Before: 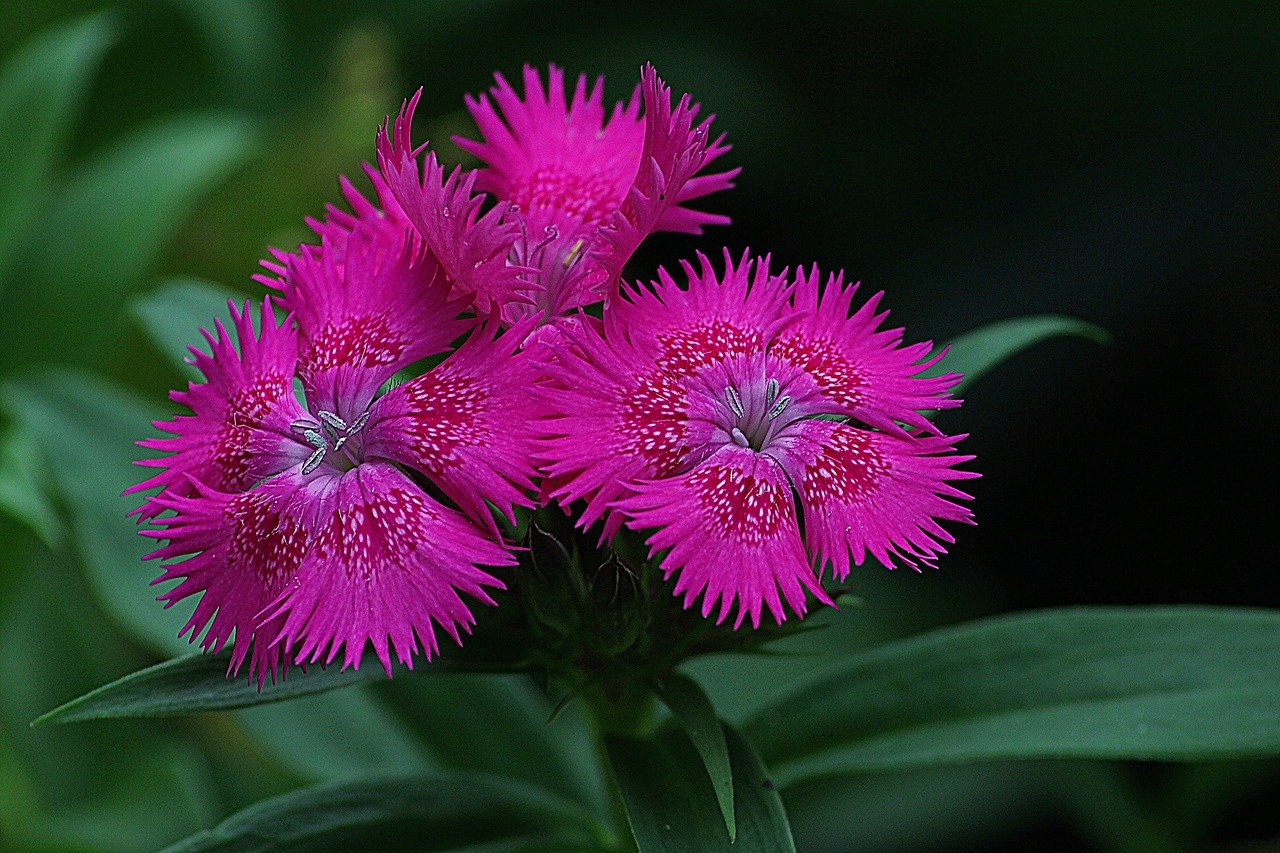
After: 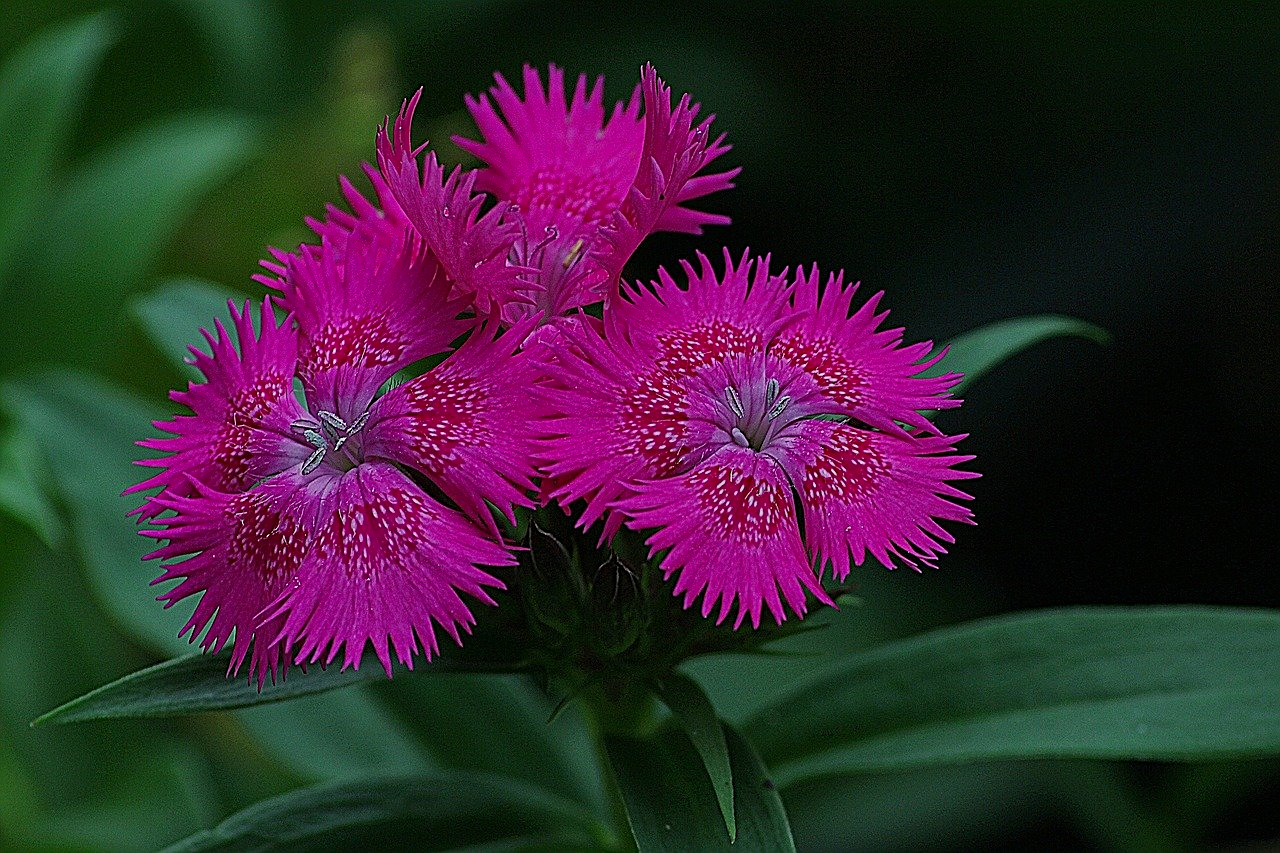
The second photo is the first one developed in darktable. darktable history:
shadows and highlights: radius 121.13, shadows 21.4, white point adjustment -9.72, highlights -14.39, soften with gaussian
sharpen: on, module defaults
tone equalizer: -8 EV -0.002 EV, -7 EV 0.005 EV, -6 EV -0.008 EV, -5 EV 0.007 EV, -4 EV -0.042 EV, -3 EV -0.233 EV, -2 EV -0.662 EV, -1 EV -0.983 EV, +0 EV -0.969 EV, smoothing diameter 2%, edges refinement/feathering 20, mask exposure compensation -1.57 EV, filter diffusion 5
